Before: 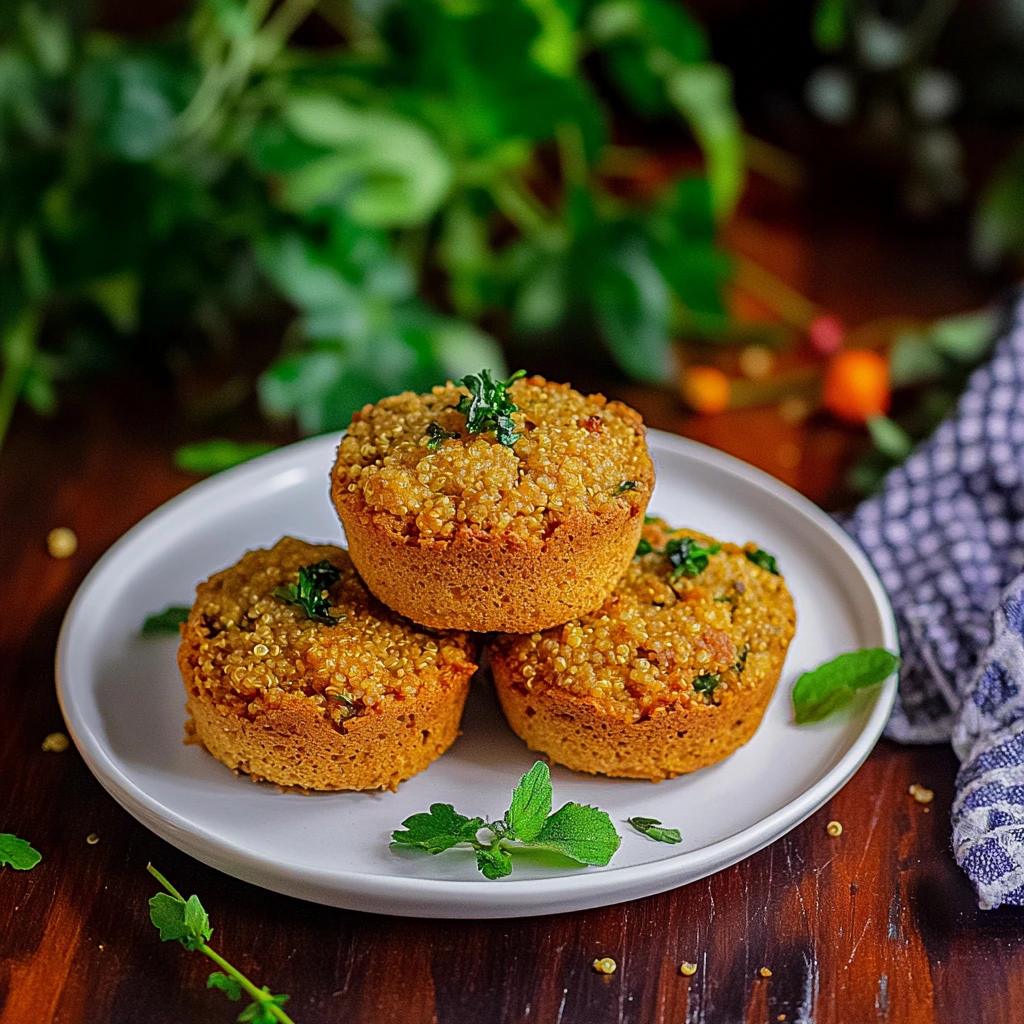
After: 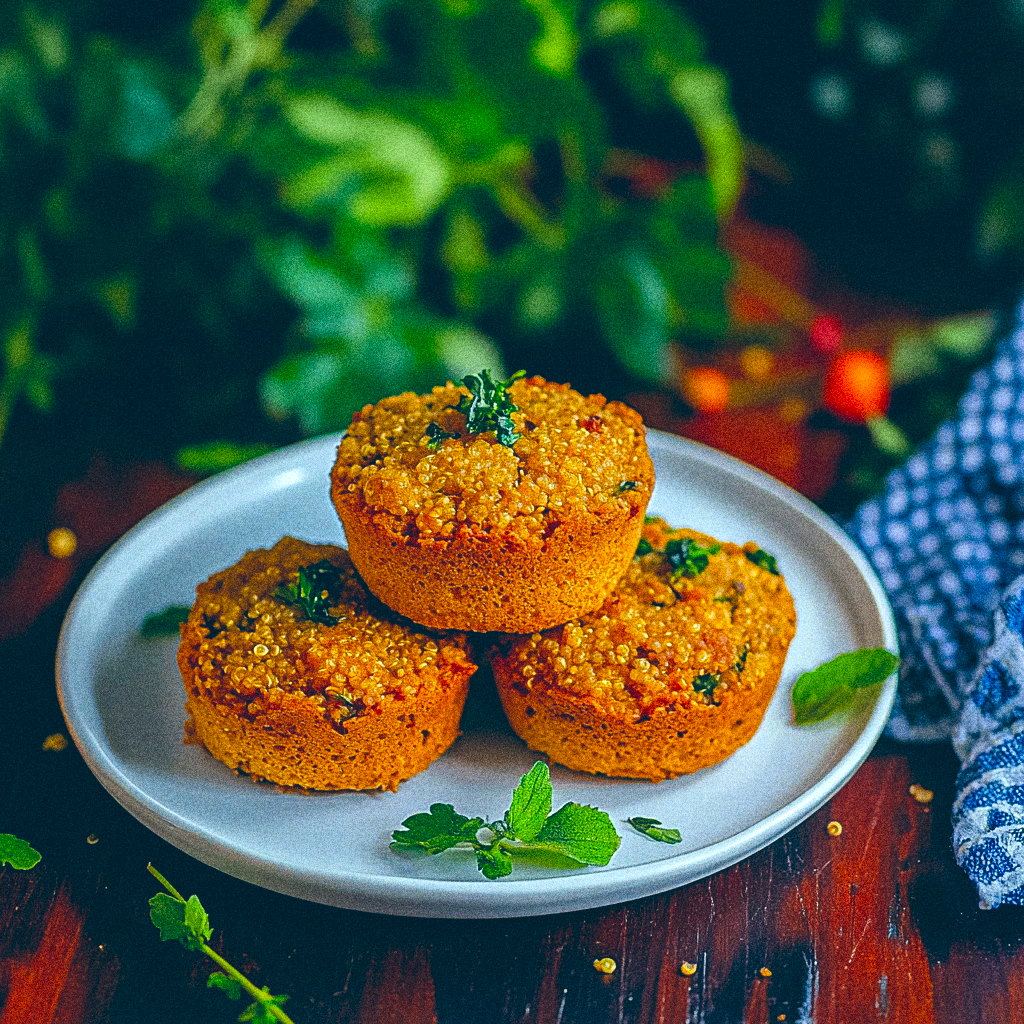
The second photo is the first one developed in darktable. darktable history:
velvia: strength 32%, mid-tones bias 0.2
vibrance: vibrance 15%
channel mixer: red [0, 0, 0, 0.91, 0, 0, 0], green [0, 0, 0, 0.208, 1, 0, 0], blue [0, 0, 0, -0.192, 0, 1, 0]
color balance: lift [1.016, 0.983, 1, 1.017], gamma [0.958, 1, 1, 1], gain [0.981, 1.007, 0.993, 1.002], input saturation 118.26%, contrast 13.43%, contrast fulcrum 21.62%, output saturation 82.76%
grain: coarseness 14.49 ISO, strength 48.04%, mid-tones bias 35%
bloom: size 9%, threshold 100%, strength 7%
